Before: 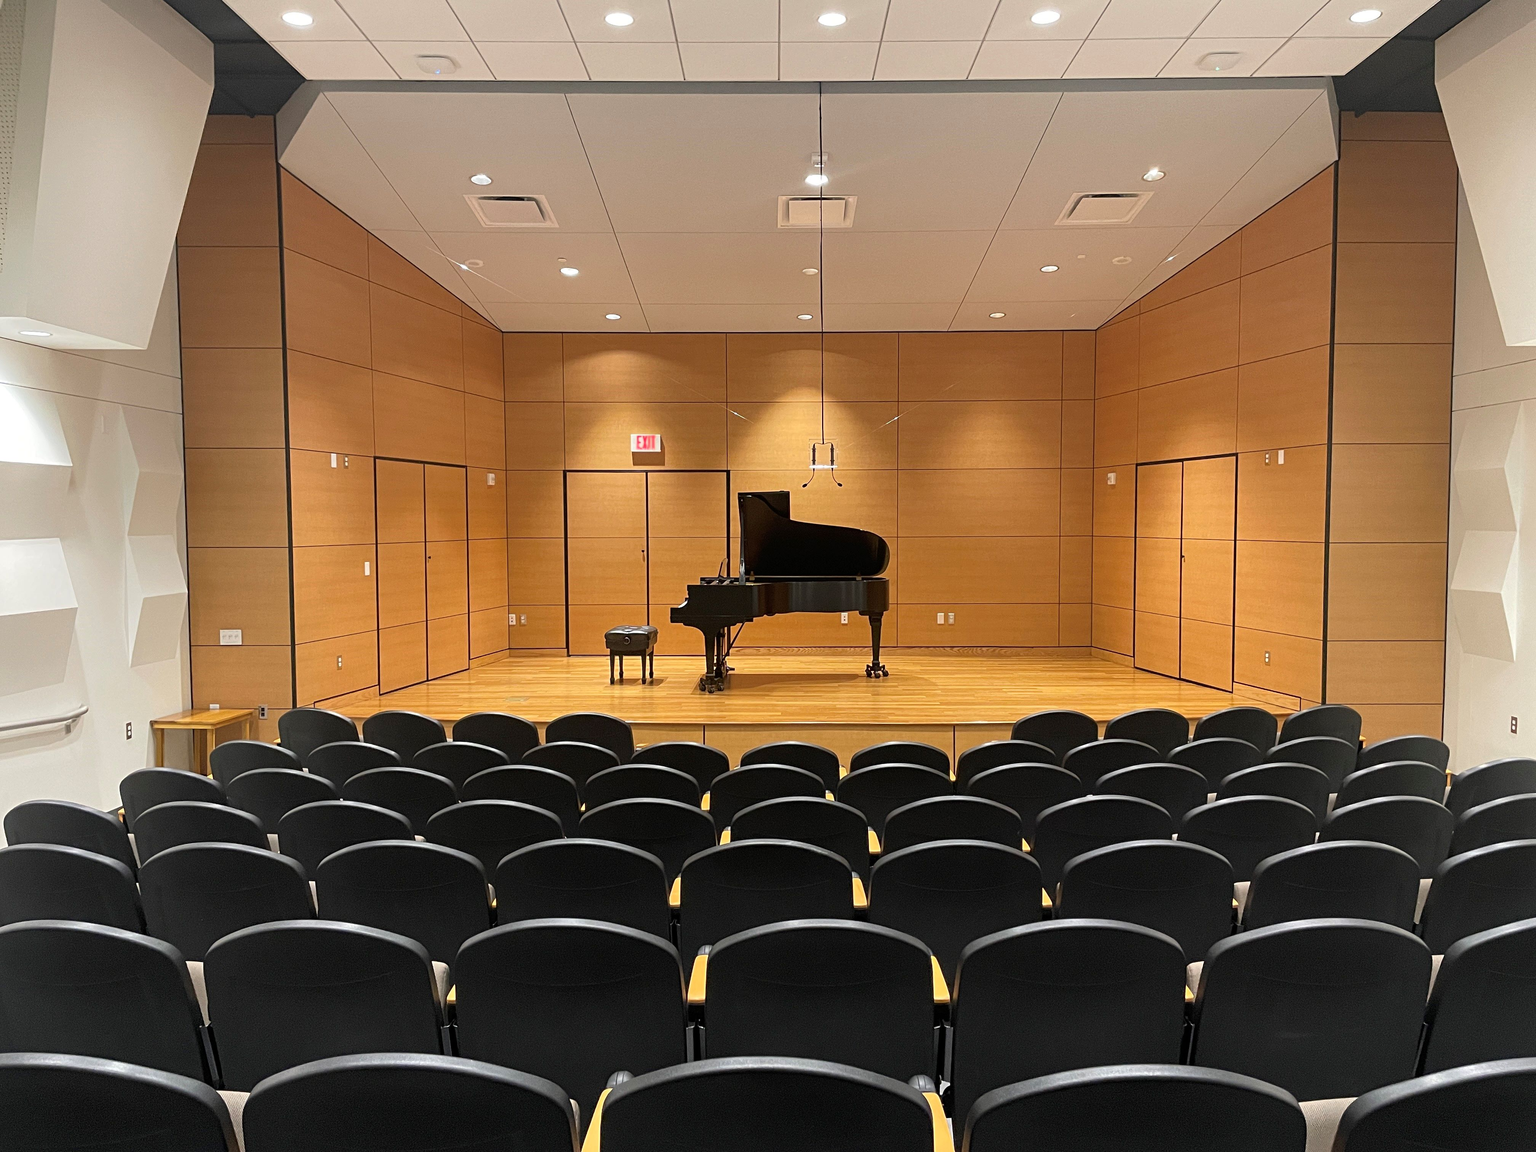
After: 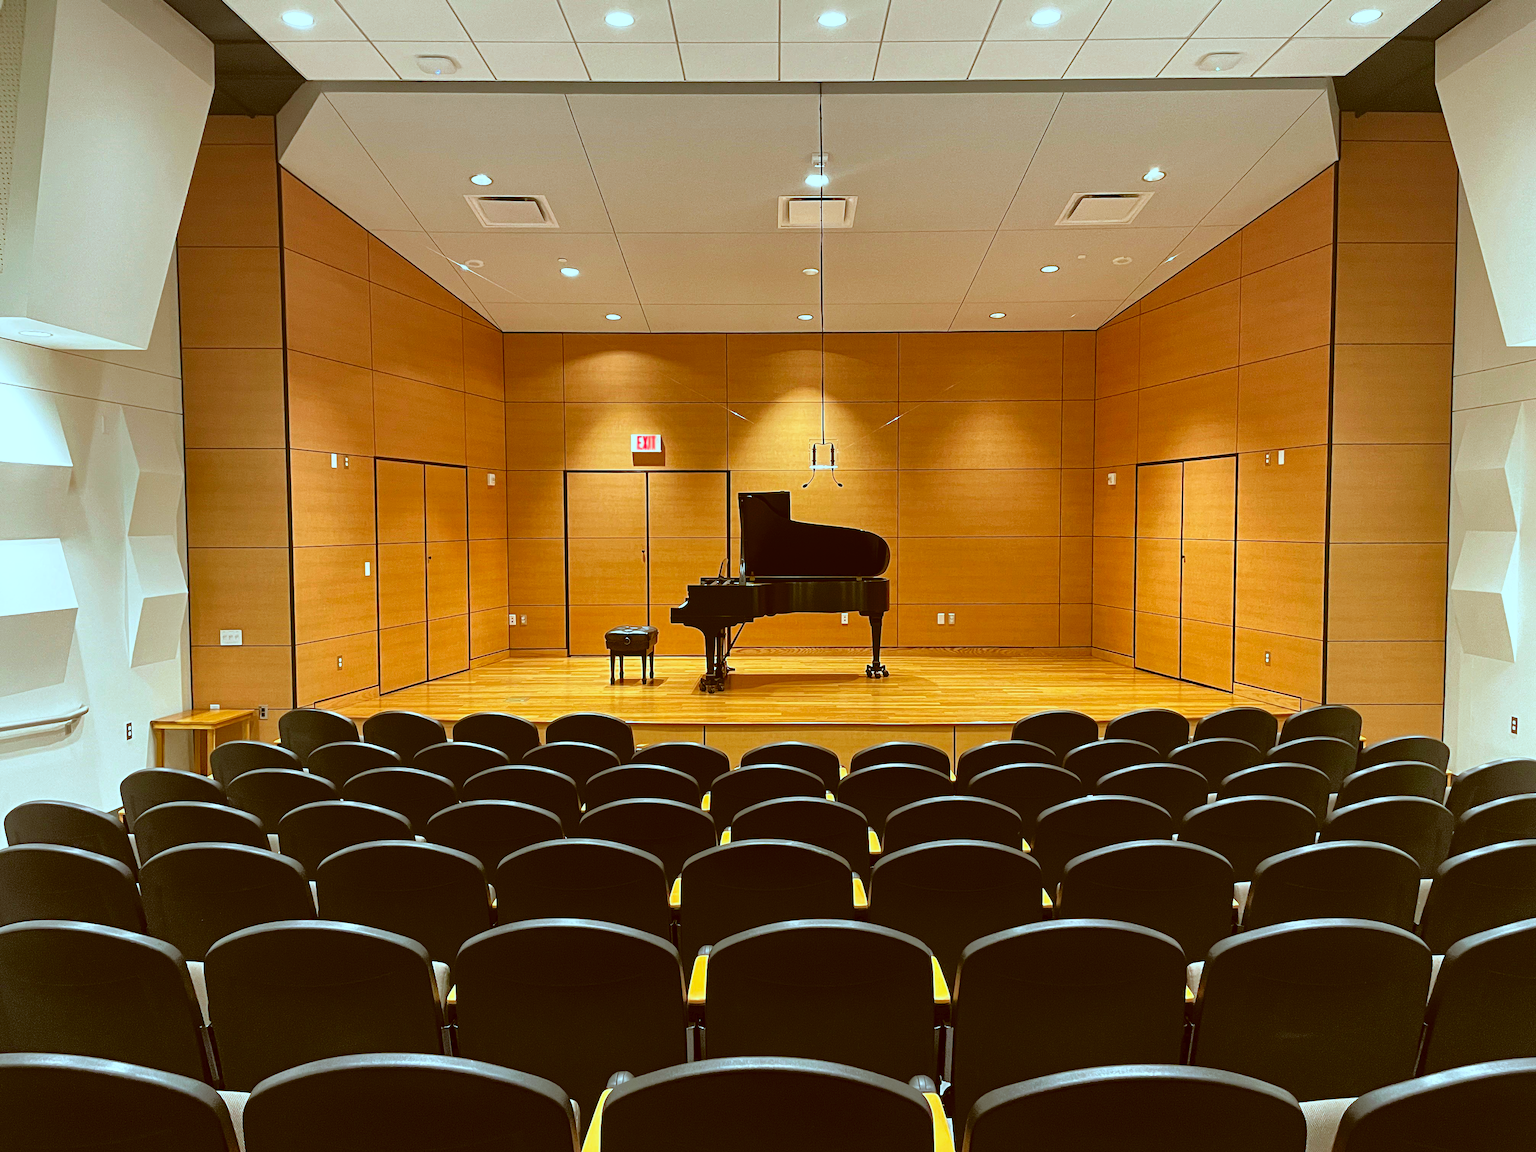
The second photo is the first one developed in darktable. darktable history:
shadows and highlights: on, module defaults
tone curve: curves: ch0 [(0, 0) (0.003, 0.023) (0.011, 0.024) (0.025, 0.028) (0.044, 0.035) (0.069, 0.043) (0.1, 0.052) (0.136, 0.063) (0.177, 0.094) (0.224, 0.145) (0.277, 0.209) (0.335, 0.281) (0.399, 0.364) (0.468, 0.453) (0.543, 0.553) (0.623, 0.66) (0.709, 0.767) (0.801, 0.88) (0.898, 0.968) (1, 1)], preserve colors none
color correction: highlights a* -14.62, highlights b* -16.22, shadows a* 10.12, shadows b* 29.4
